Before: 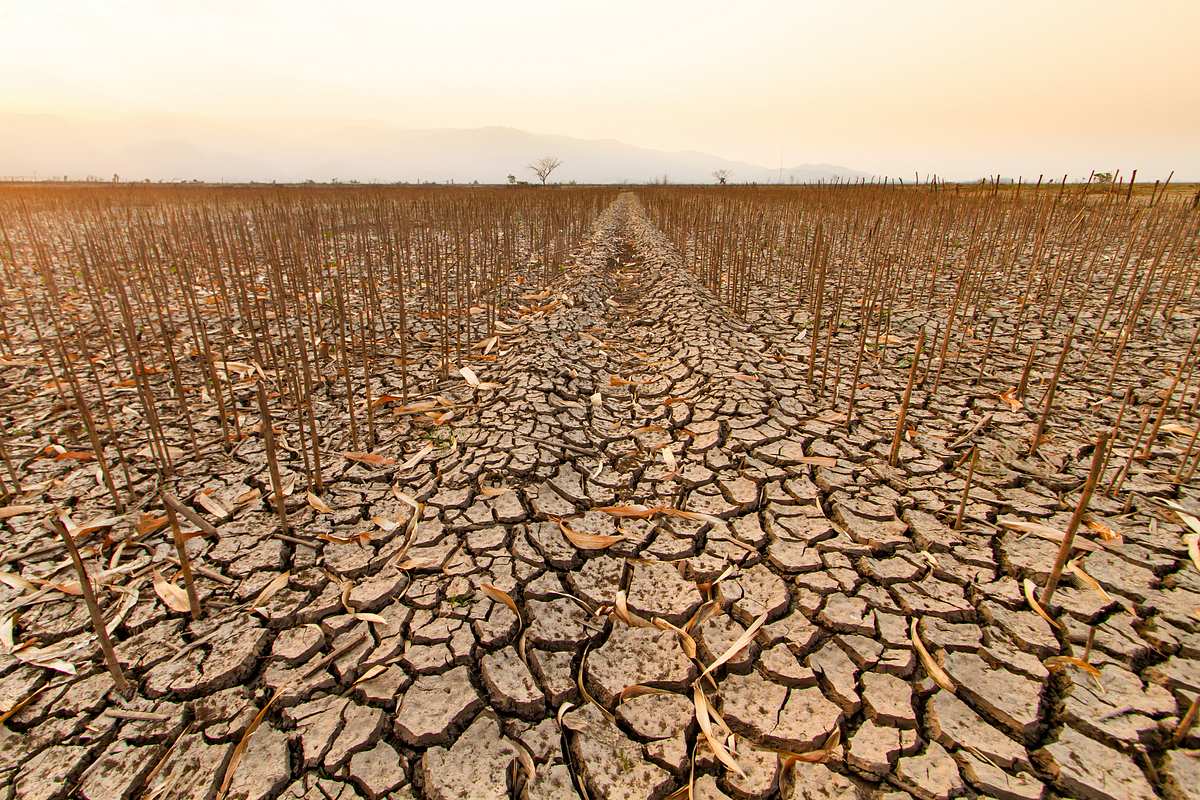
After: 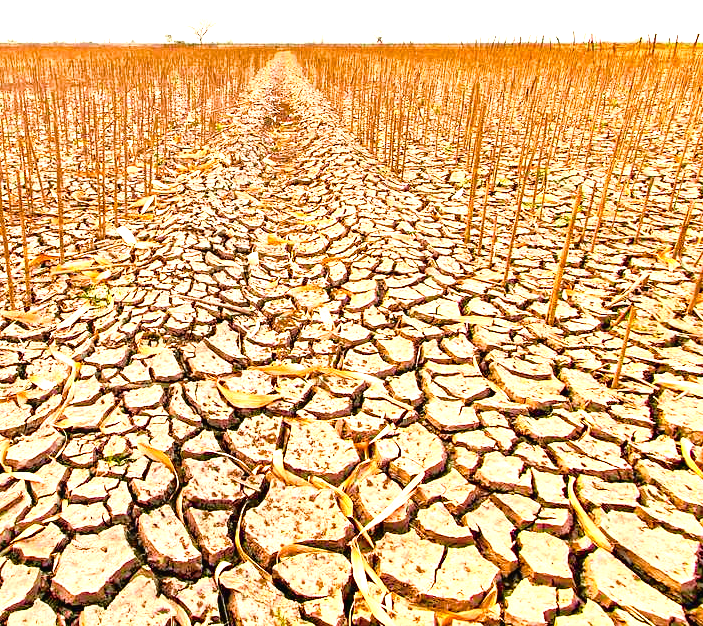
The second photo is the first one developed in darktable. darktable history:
crop and rotate: left 28.638%, top 17.657%, right 12.695%, bottom 3.988%
color balance rgb: linear chroma grading › global chroma 8.878%, perceptual saturation grading › global saturation 24.358%, perceptual saturation grading › highlights -23.734%, perceptual saturation grading › mid-tones 24.522%, perceptual saturation grading › shadows 41.197%, perceptual brilliance grading › highlights 11.369%, global vibrance 14.569%
tone curve: curves: ch0 [(0, 0.009) (0.105, 0.08) (0.195, 0.18) (0.283, 0.316) (0.384, 0.434) (0.485, 0.531) (0.638, 0.69) (0.81, 0.872) (1, 0.977)]; ch1 [(0, 0) (0.161, 0.092) (0.35, 0.33) (0.379, 0.401) (0.456, 0.469) (0.502, 0.5) (0.525, 0.514) (0.586, 0.617) (0.635, 0.655) (1, 1)]; ch2 [(0, 0) (0.371, 0.362) (0.437, 0.437) (0.48, 0.49) (0.53, 0.515) (0.56, 0.571) (0.622, 0.606) (1, 1)], color space Lab, independent channels, preserve colors none
exposure: black level correction 0, exposure 1.469 EV, compensate highlight preservation false
